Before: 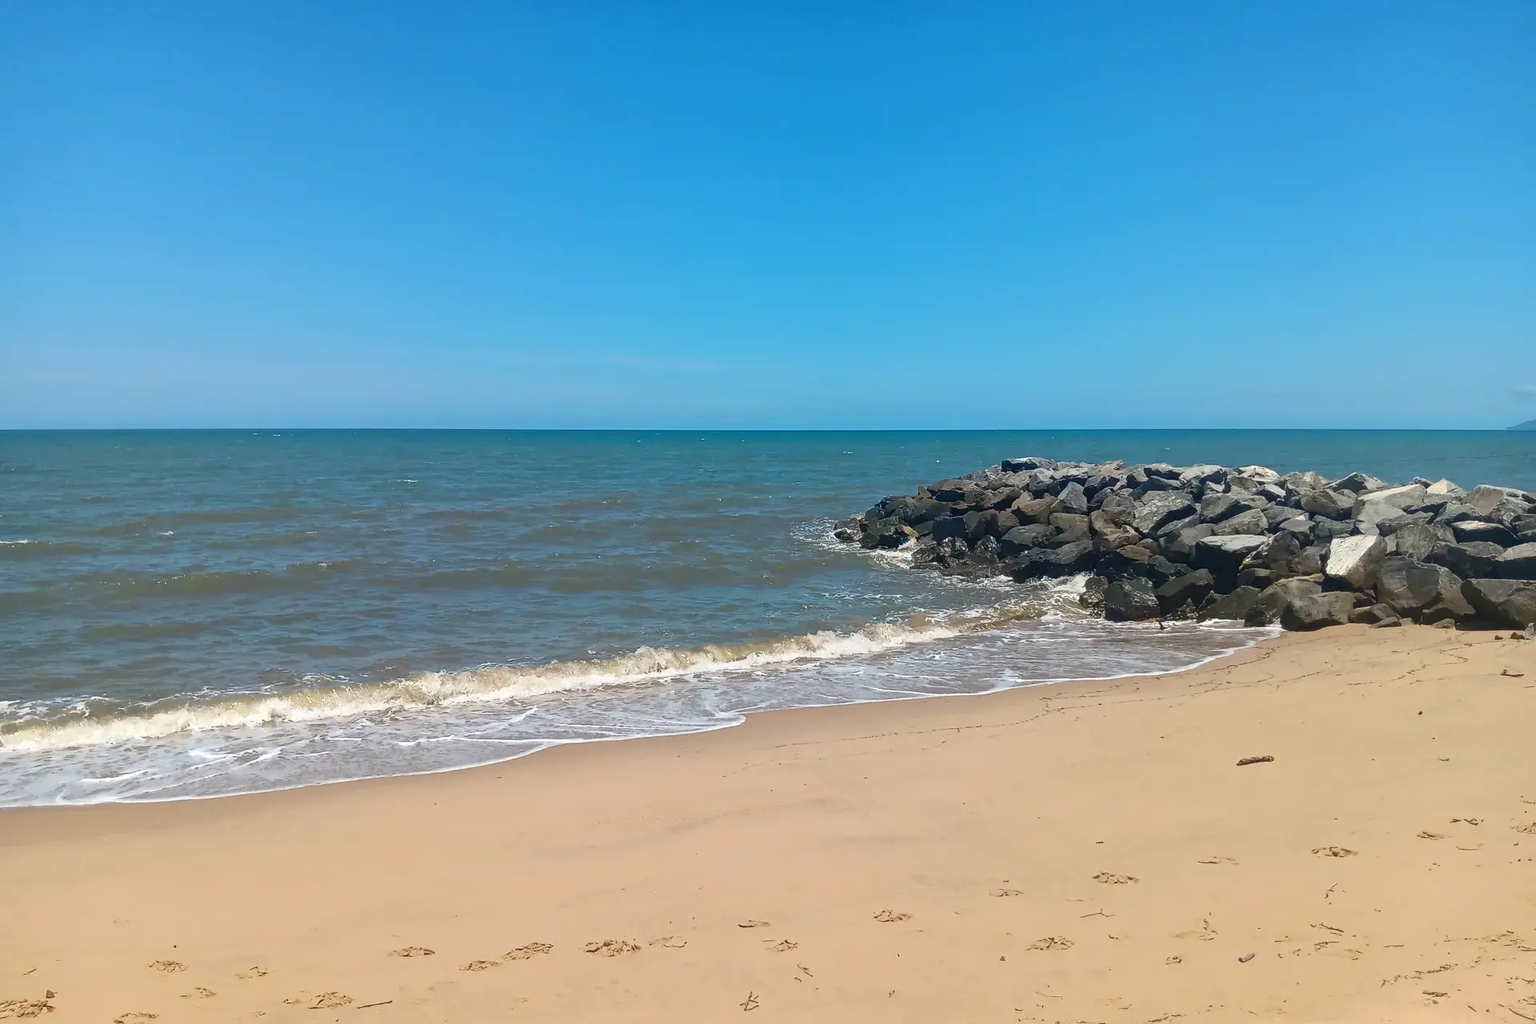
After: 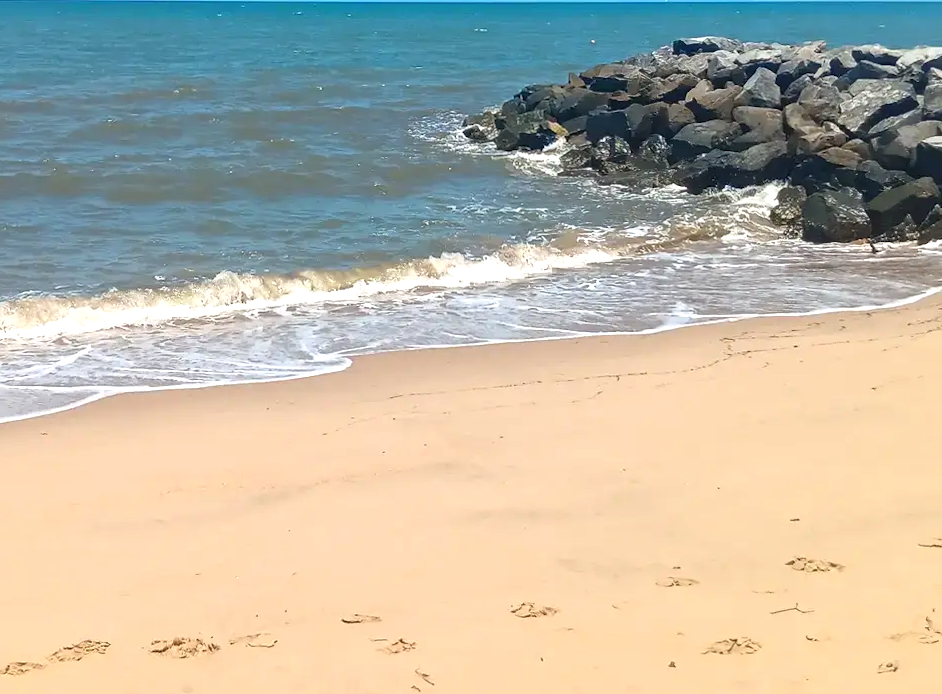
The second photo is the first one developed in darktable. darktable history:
rotate and perspective: rotation 0.192°, lens shift (horizontal) -0.015, crop left 0.005, crop right 0.996, crop top 0.006, crop bottom 0.99
exposure: exposure 0.566 EV, compensate highlight preservation false
crop: left 29.672%, top 41.786%, right 20.851%, bottom 3.487%
